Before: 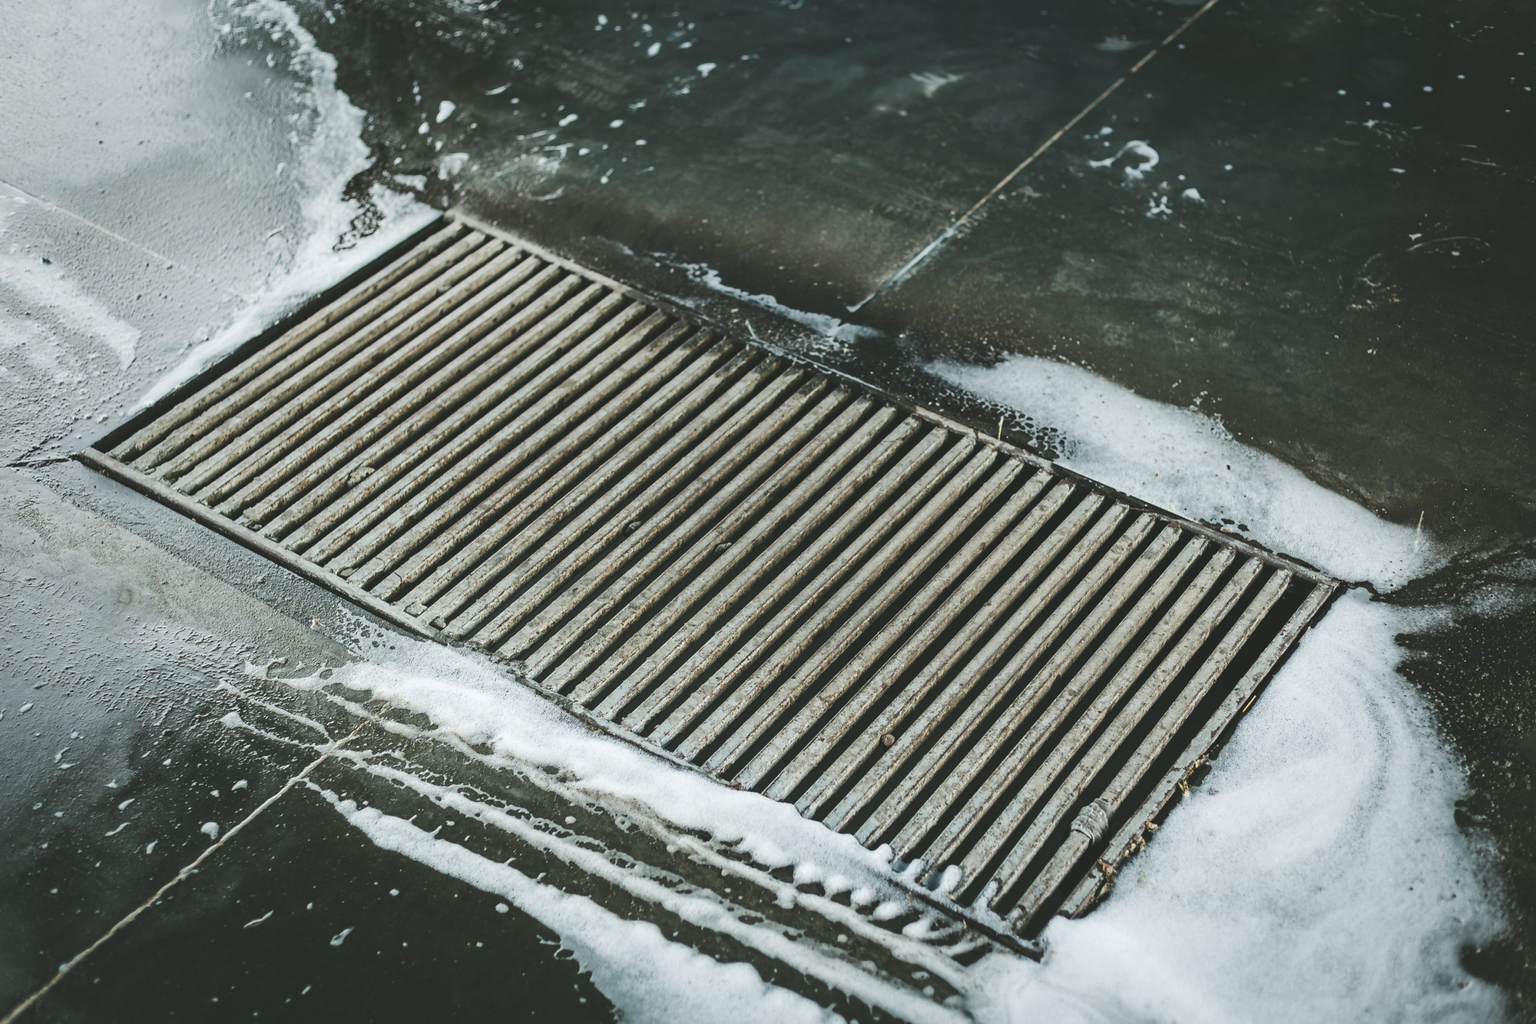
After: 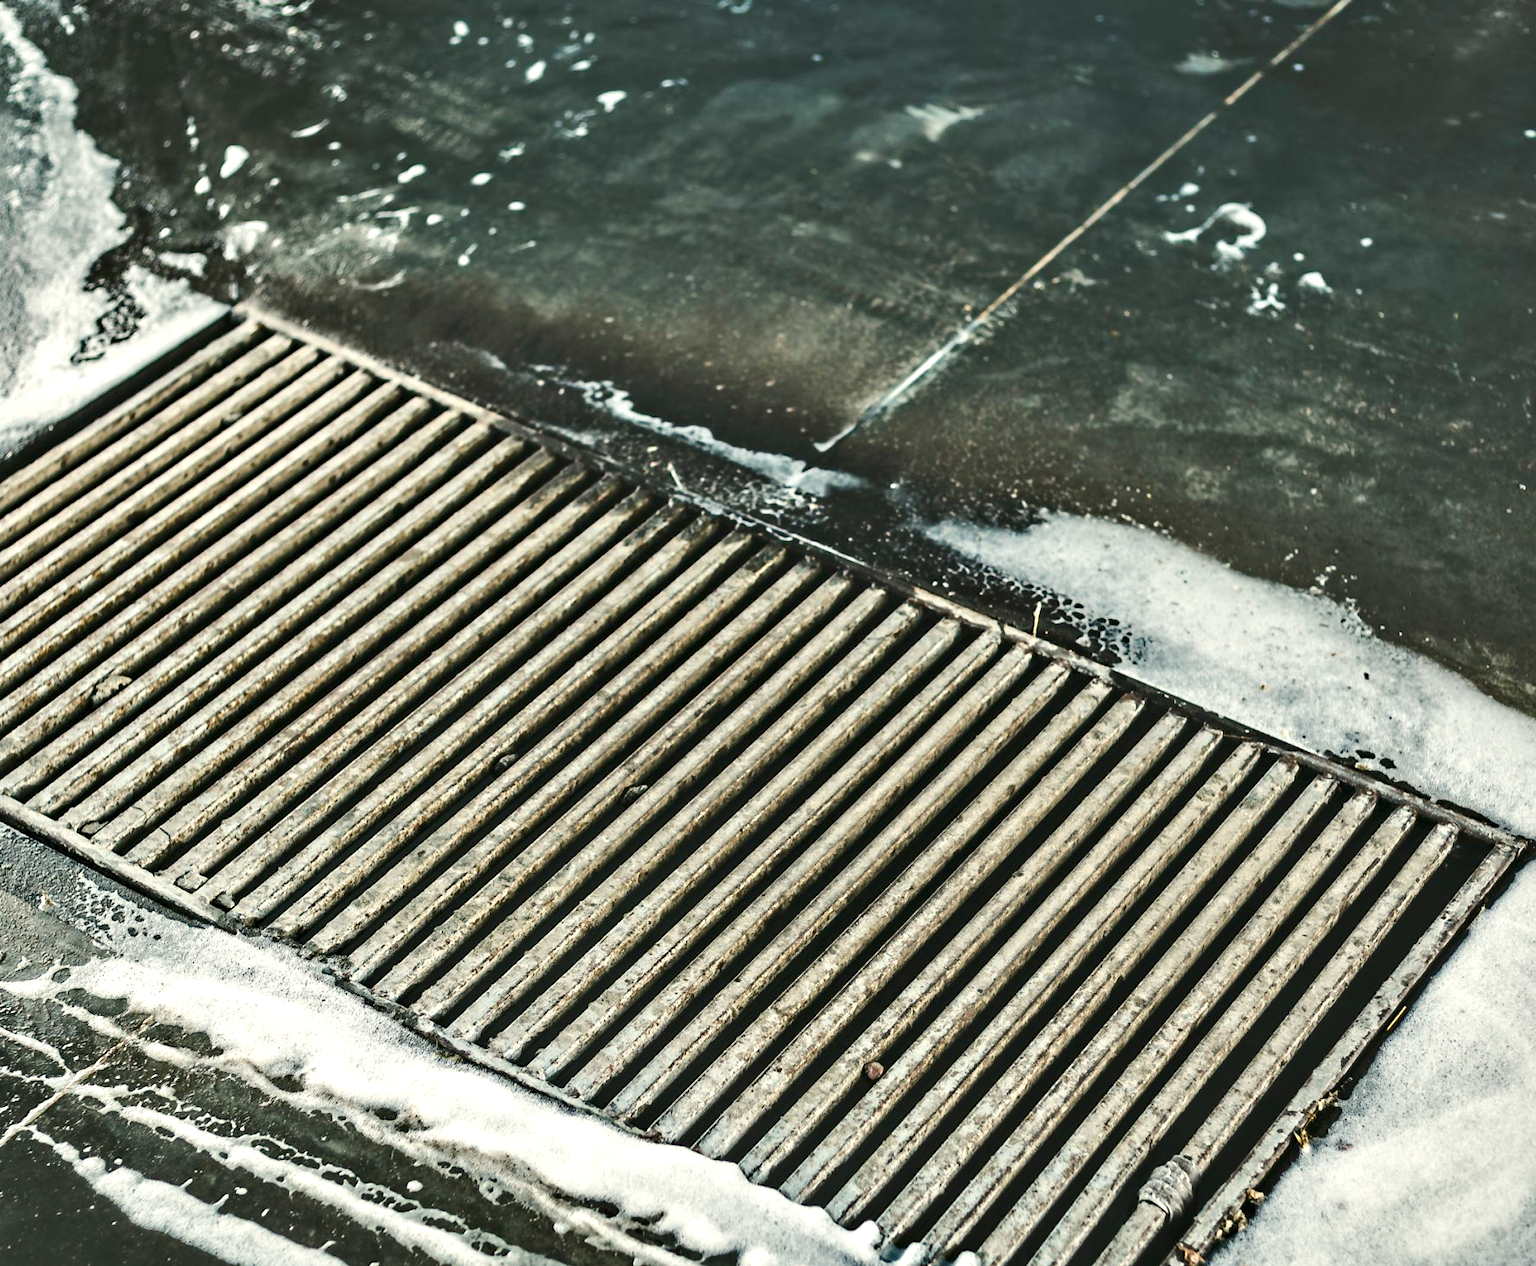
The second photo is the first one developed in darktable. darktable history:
crop: left 18.502%, right 12.348%, bottom 14.48%
color balance rgb: highlights gain › chroma 3.011%, highlights gain › hue 76.29°, perceptual saturation grading › global saturation 20%, perceptual saturation grading › highlights -25.692%, perceptual saturation grading › shadows 26.129%, perceptual brilliance grading › highlights 5.999%, perceptual brilliance grading › mid-tones 16.745%, perceptual brilliance grading › shadows -5.52%, global vibrance 20%
contrast equalizer: octaves 7, y [[0.511, 0.558, 0.631, 0.632, 0.559, 0.512], [0.5 ×6], [0.507, 0.559, 0.627, 0.644, 0.647, 0.647], [0 ×6], [0 ×6]], mix 0.798
shadows and highlights: white point adjustment 0.966, soften with gaussian
